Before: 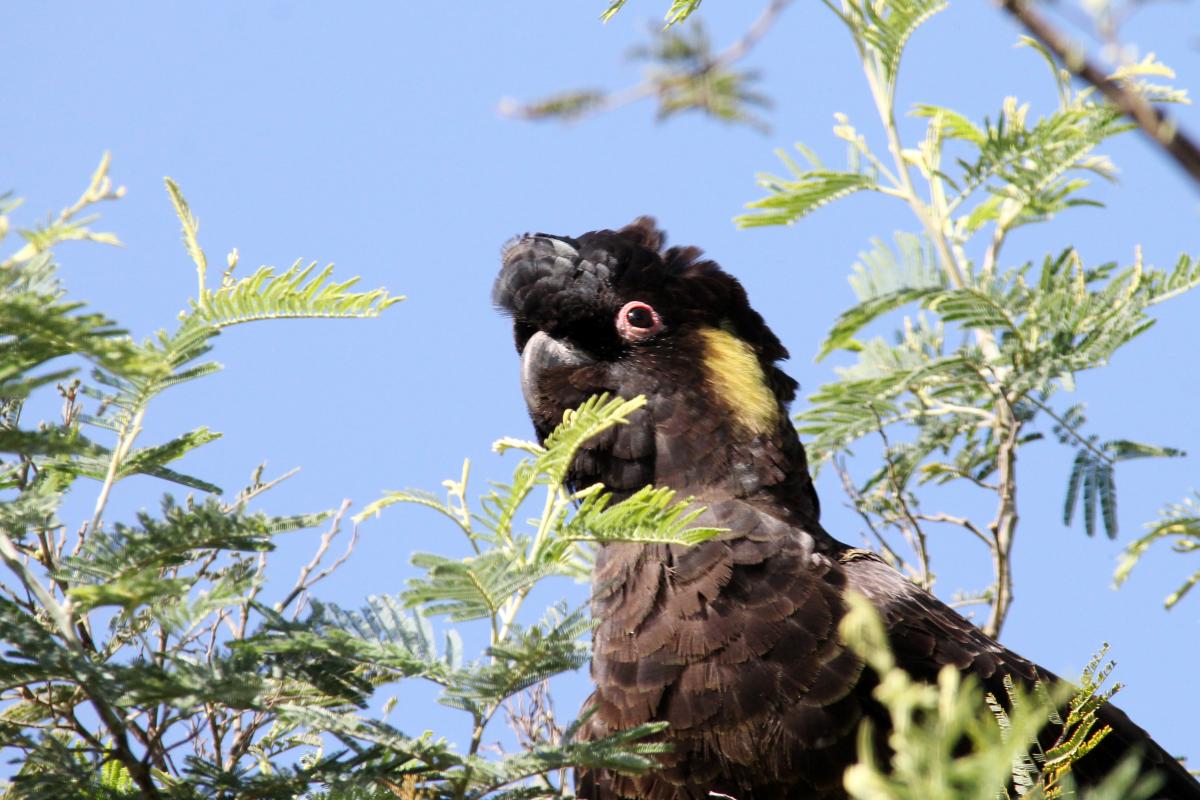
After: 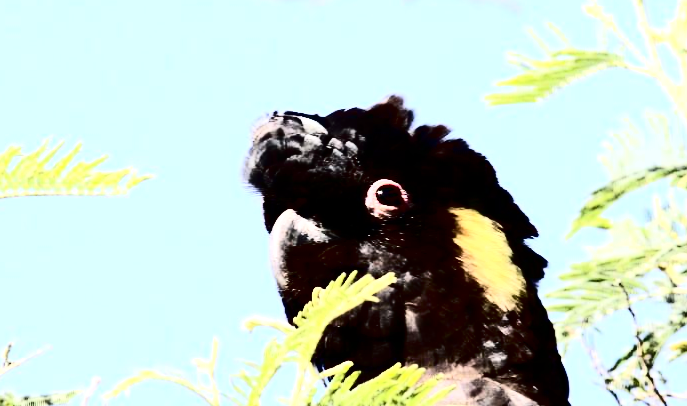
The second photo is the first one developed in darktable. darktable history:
color balance rgb: global offset › hue 168.45°, perceptual saturation grading › global saturation -2.412%, perceptual saturation grading › highlights -7.013%, perceptual saturation grading › mid-tones 8.574%, perceptual saturation grading › shadows 4.777%, perceptual brilliance grading › highlights 13.629%, perceptual brilliance grading › mid-tones 7.538%, perceptual brilliance grading › shadows -17.824%
crop: left 20.993%, top 15.368%, right 21.739%, bottom 33.815%
tone curve: curves: ch0 [(0, 0) (0.16, 0.055) (0.506, 0.762) (1, 1.024)], color space Lab, independent channels, preserve colors none
contrast brightness saturation: contrast 0.195, brightness -0.108, saturation 0.097
